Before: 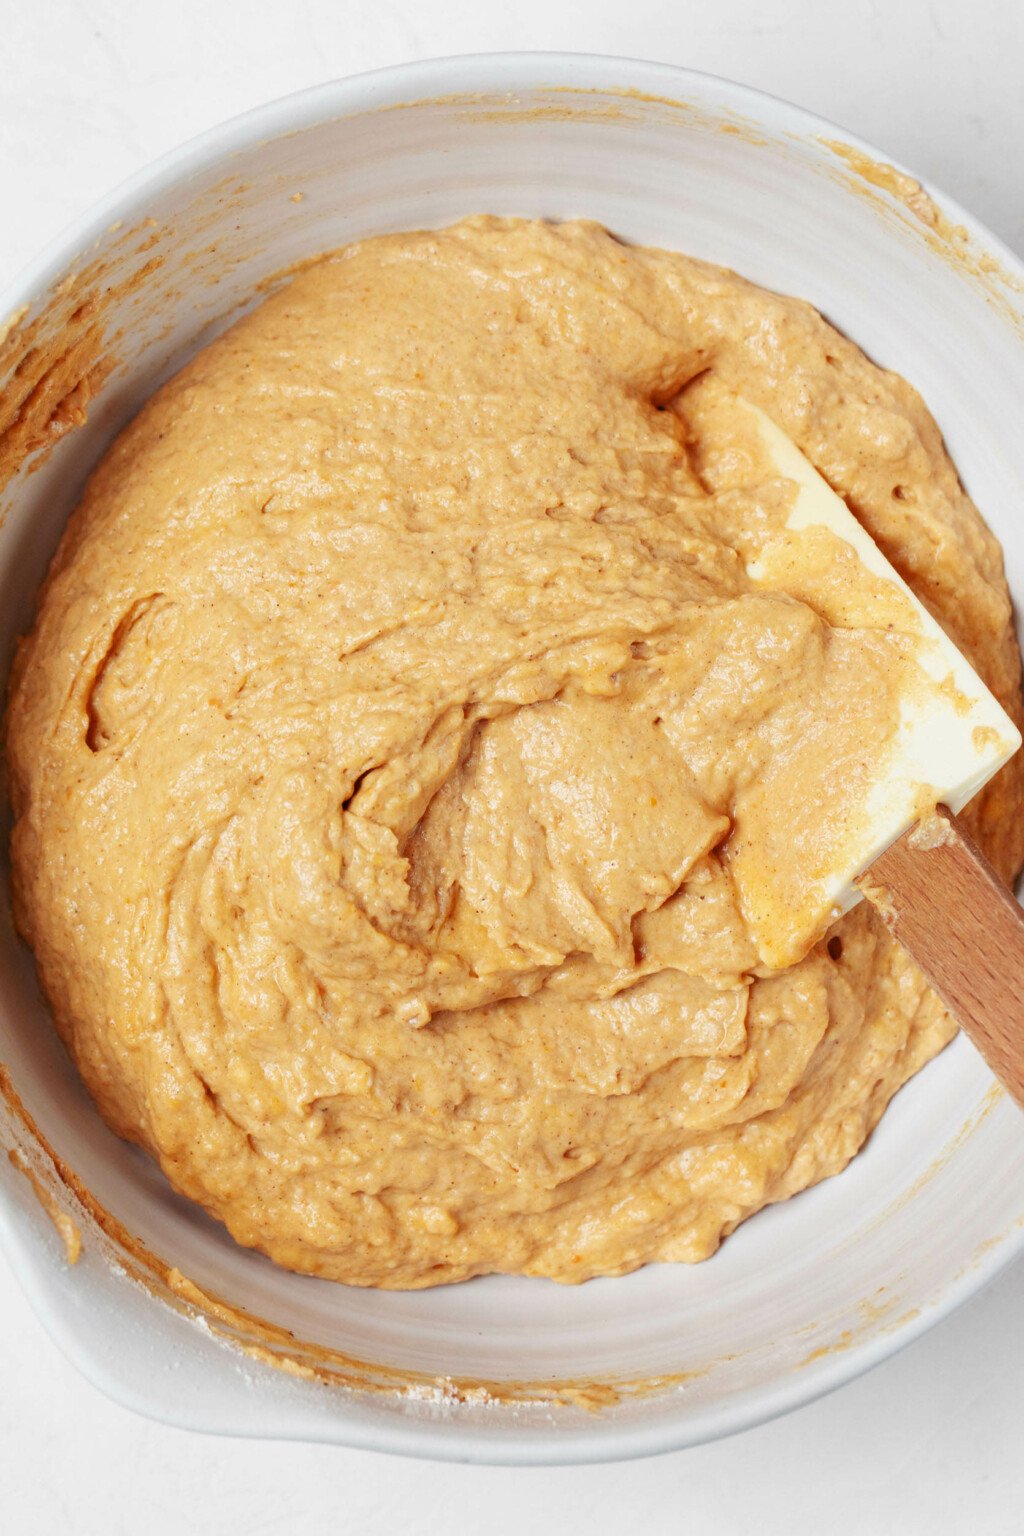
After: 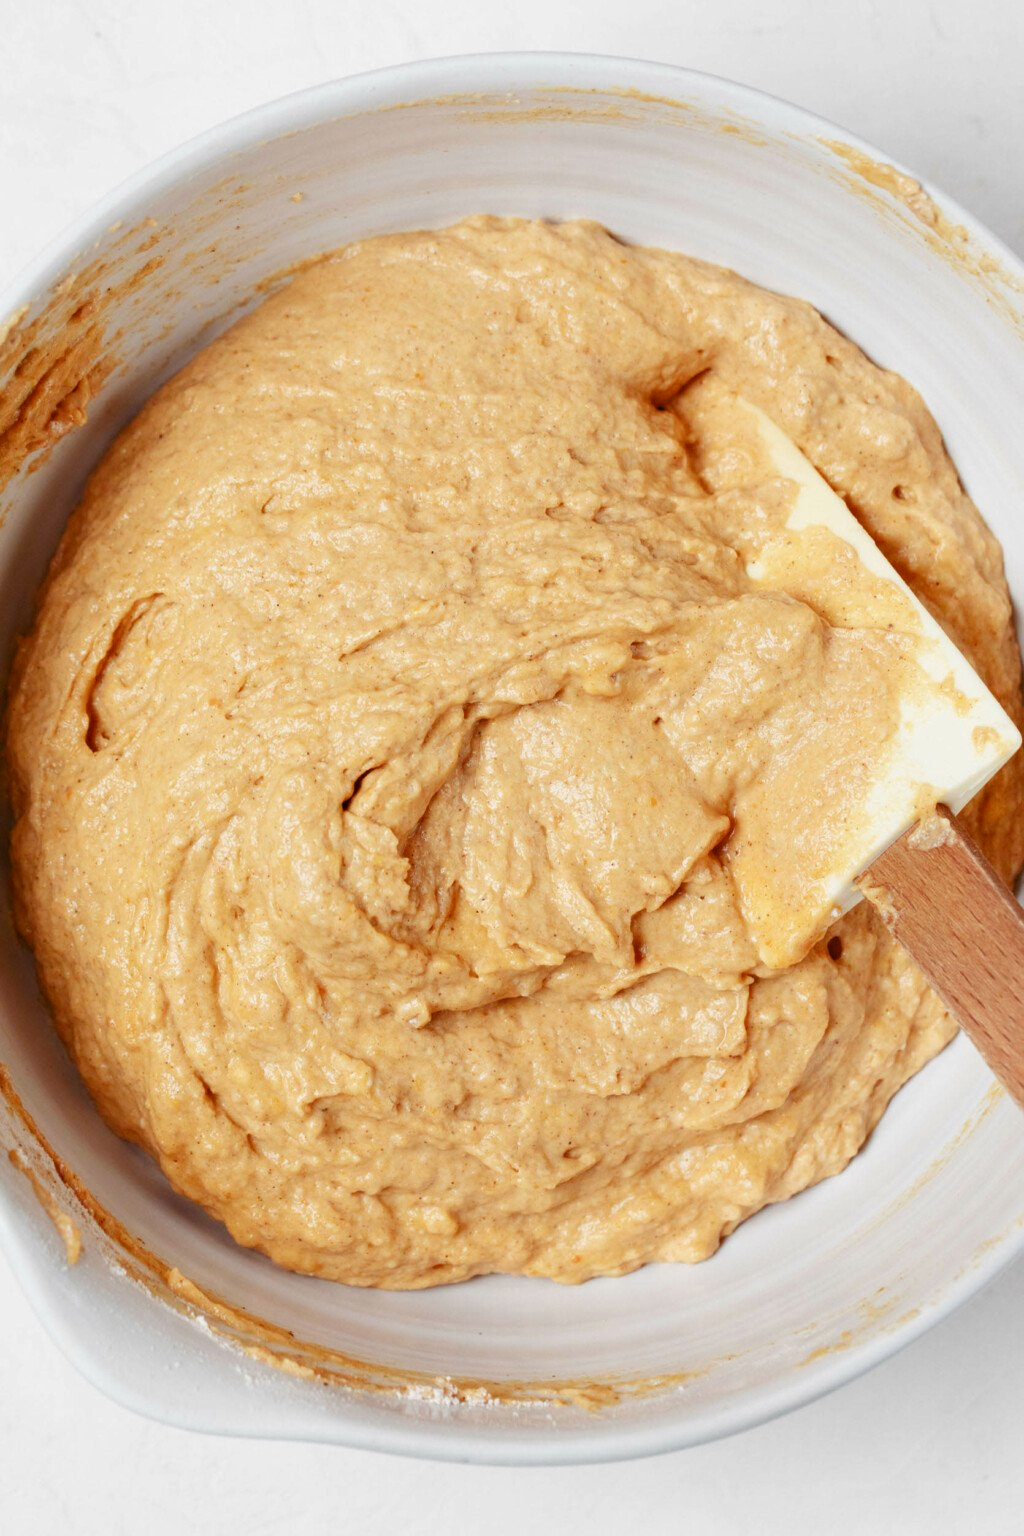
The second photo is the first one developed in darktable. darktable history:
color balance rgb: shadows lift › luminance -9.216%, perceptual saturation grading › global saturation -0.039%, perceptual saturation grading › highlights -15.264%, perceptual saturation grading › shadows 25.244%, global vibrance 9.463%
